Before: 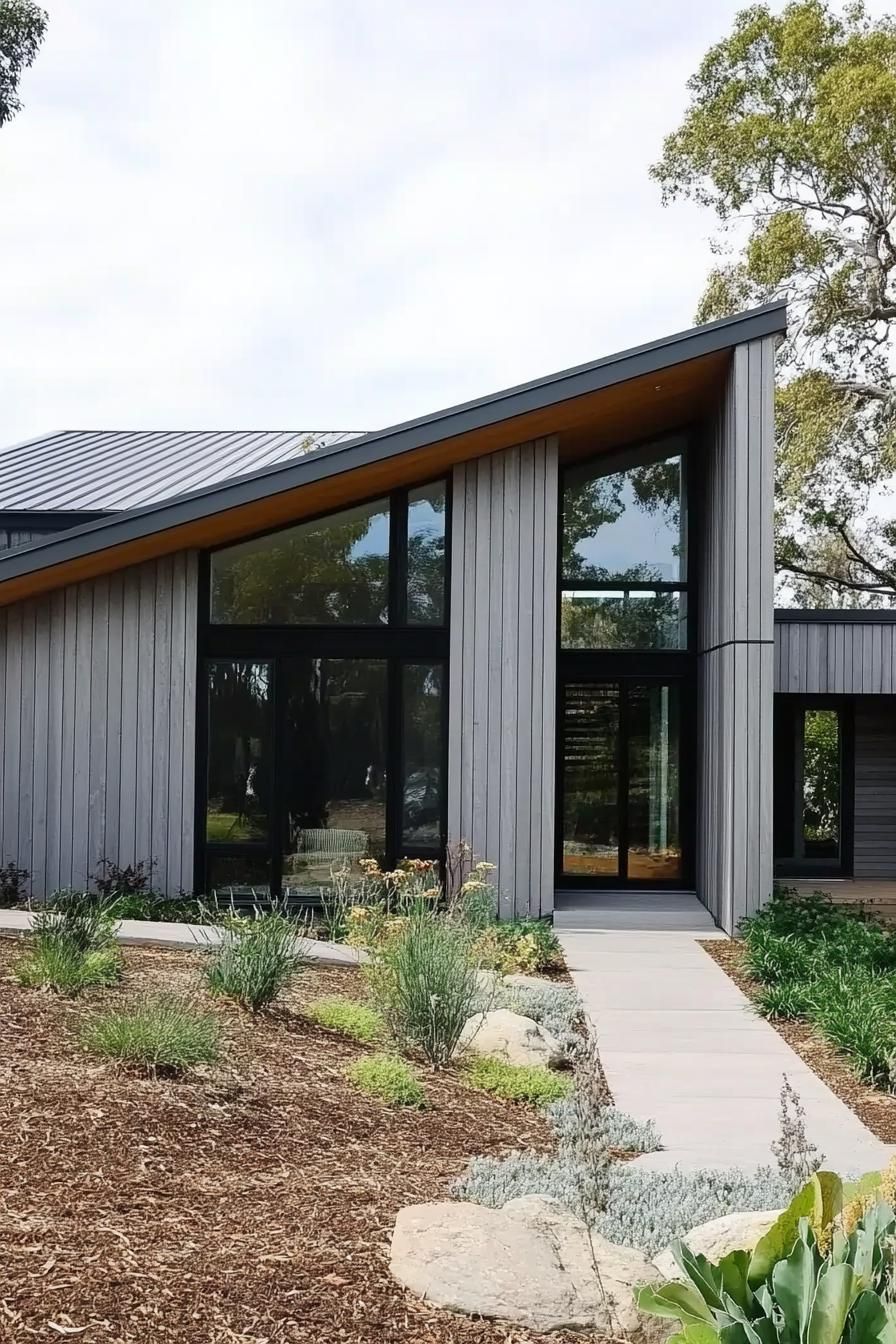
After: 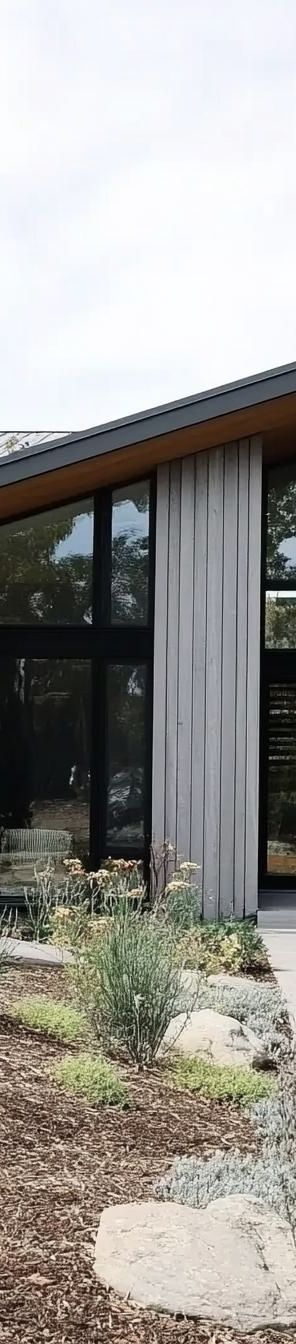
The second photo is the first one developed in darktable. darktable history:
crop: left 33.095%, right 33.781%
contrast brightness saturation: contrast 0.104, saturation -0.295
